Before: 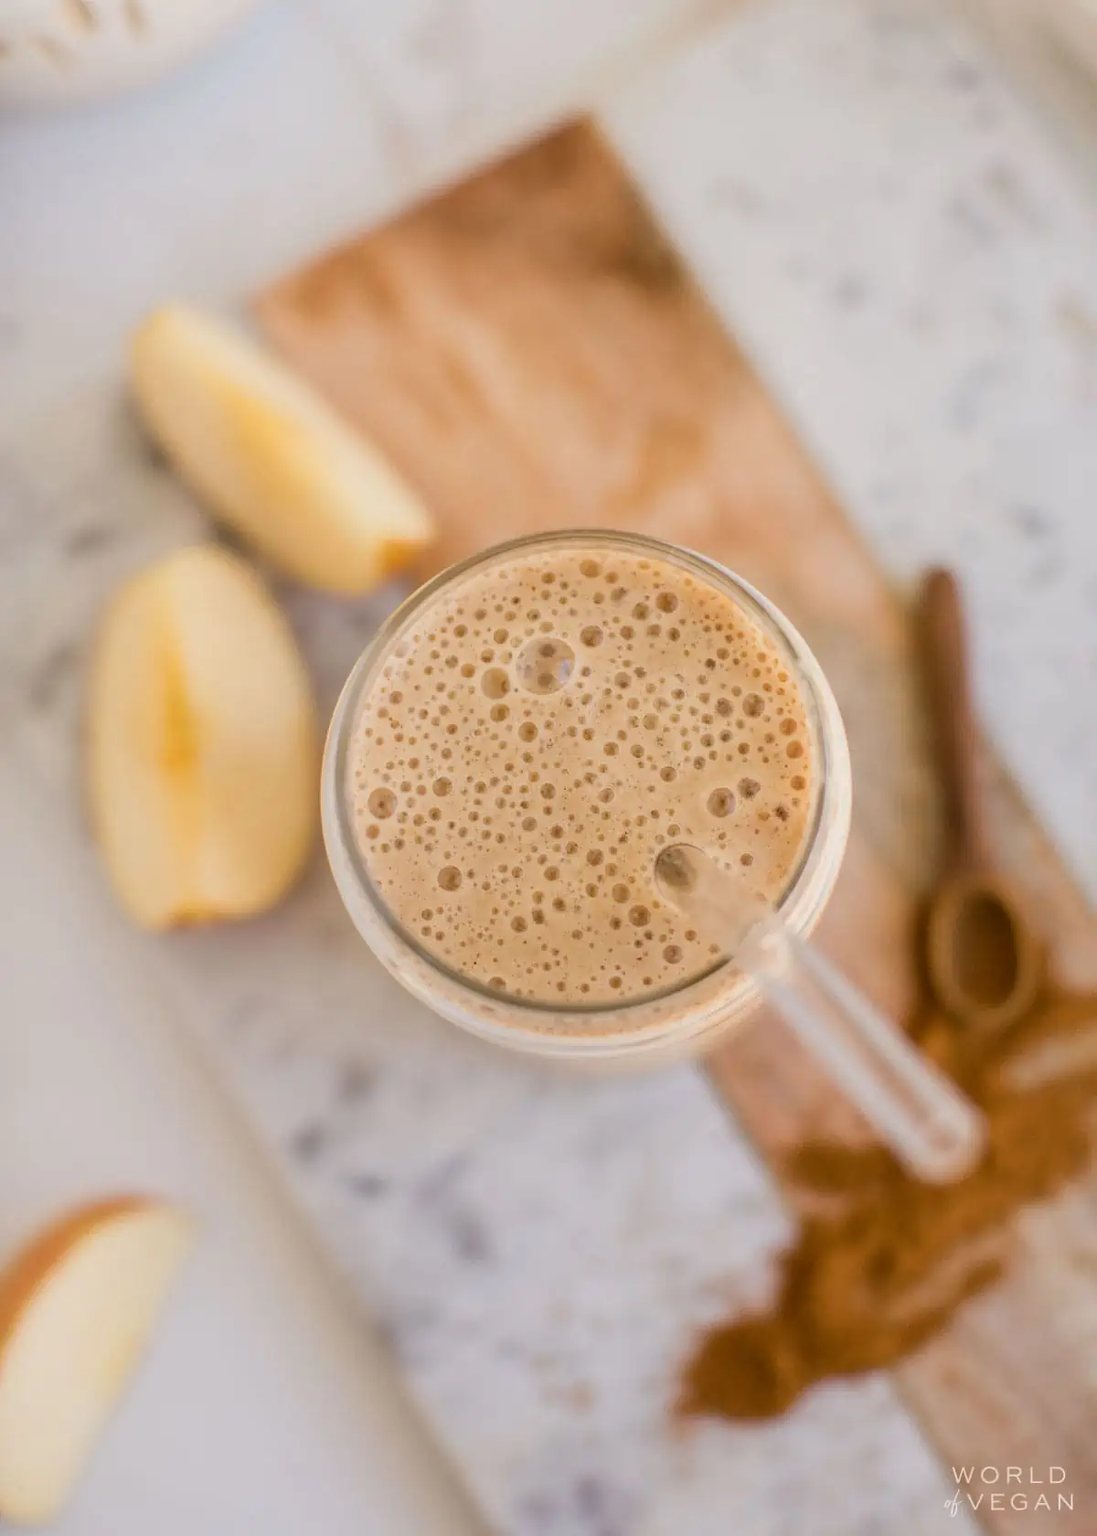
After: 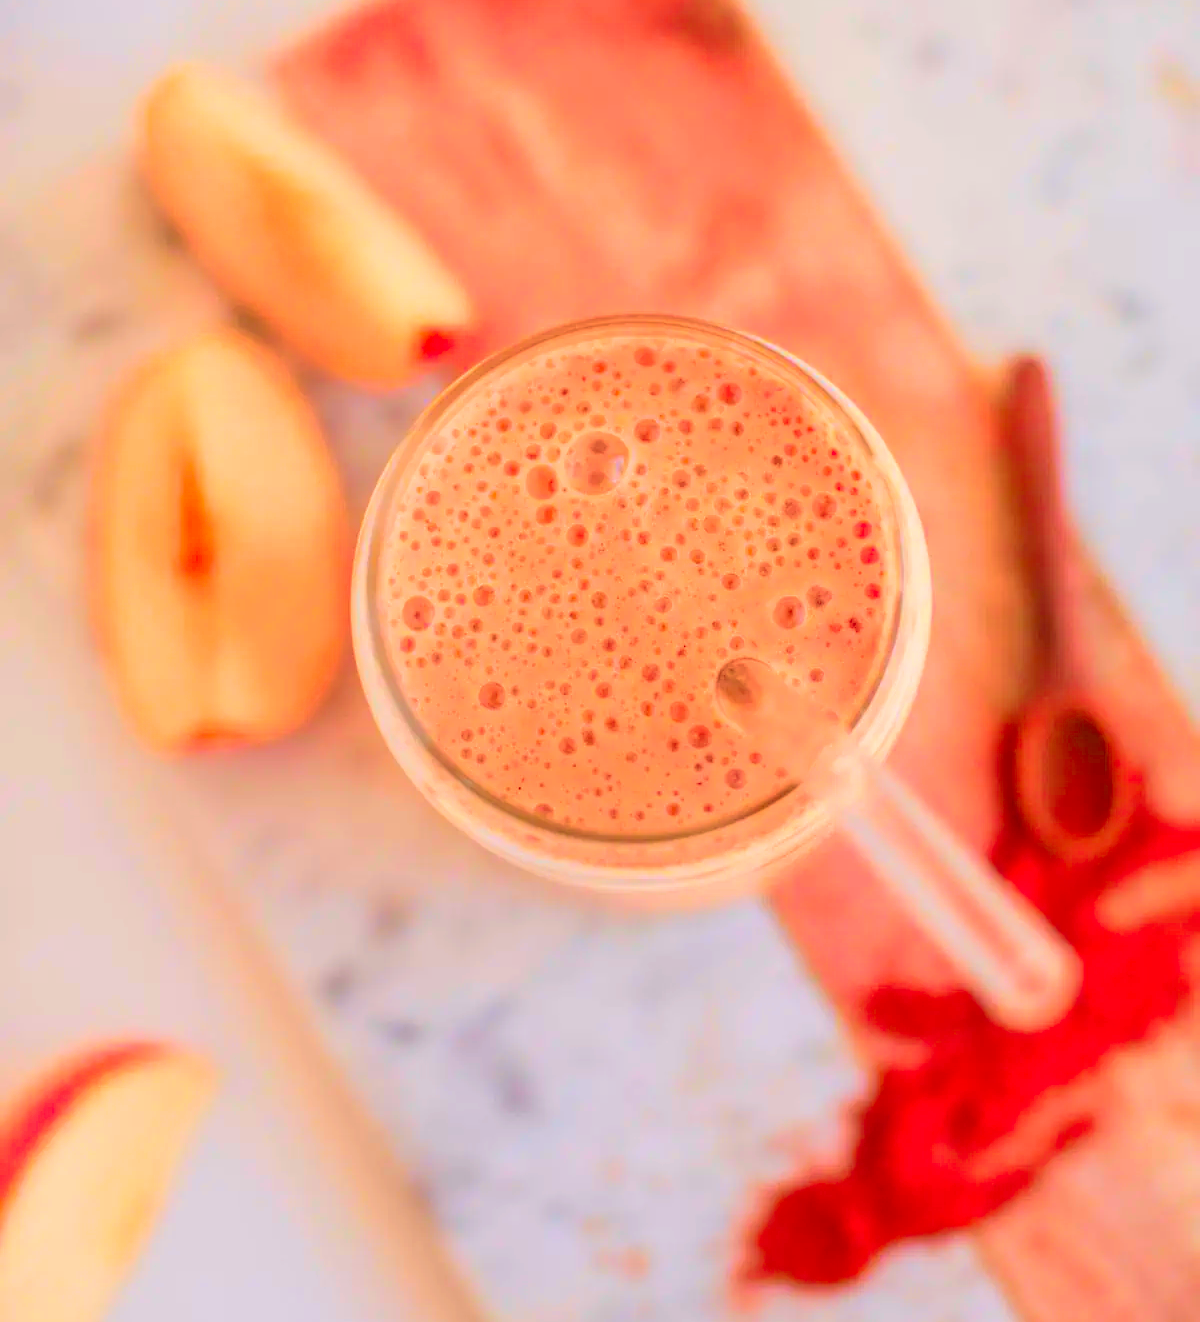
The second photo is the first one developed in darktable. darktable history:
velvia: strength 45%
contrast brightness saturation: contrast 0.07, brightness 0.18, saturation 0.4
color zones: curves: ch1 [(0.24, 0.629) (0.75, 0.5)]; ch2 [(0.255, 0.454) (0.745, 0.491)], mix 102.12%
crop and rotate: top 15.774%, bottom 5.506%
